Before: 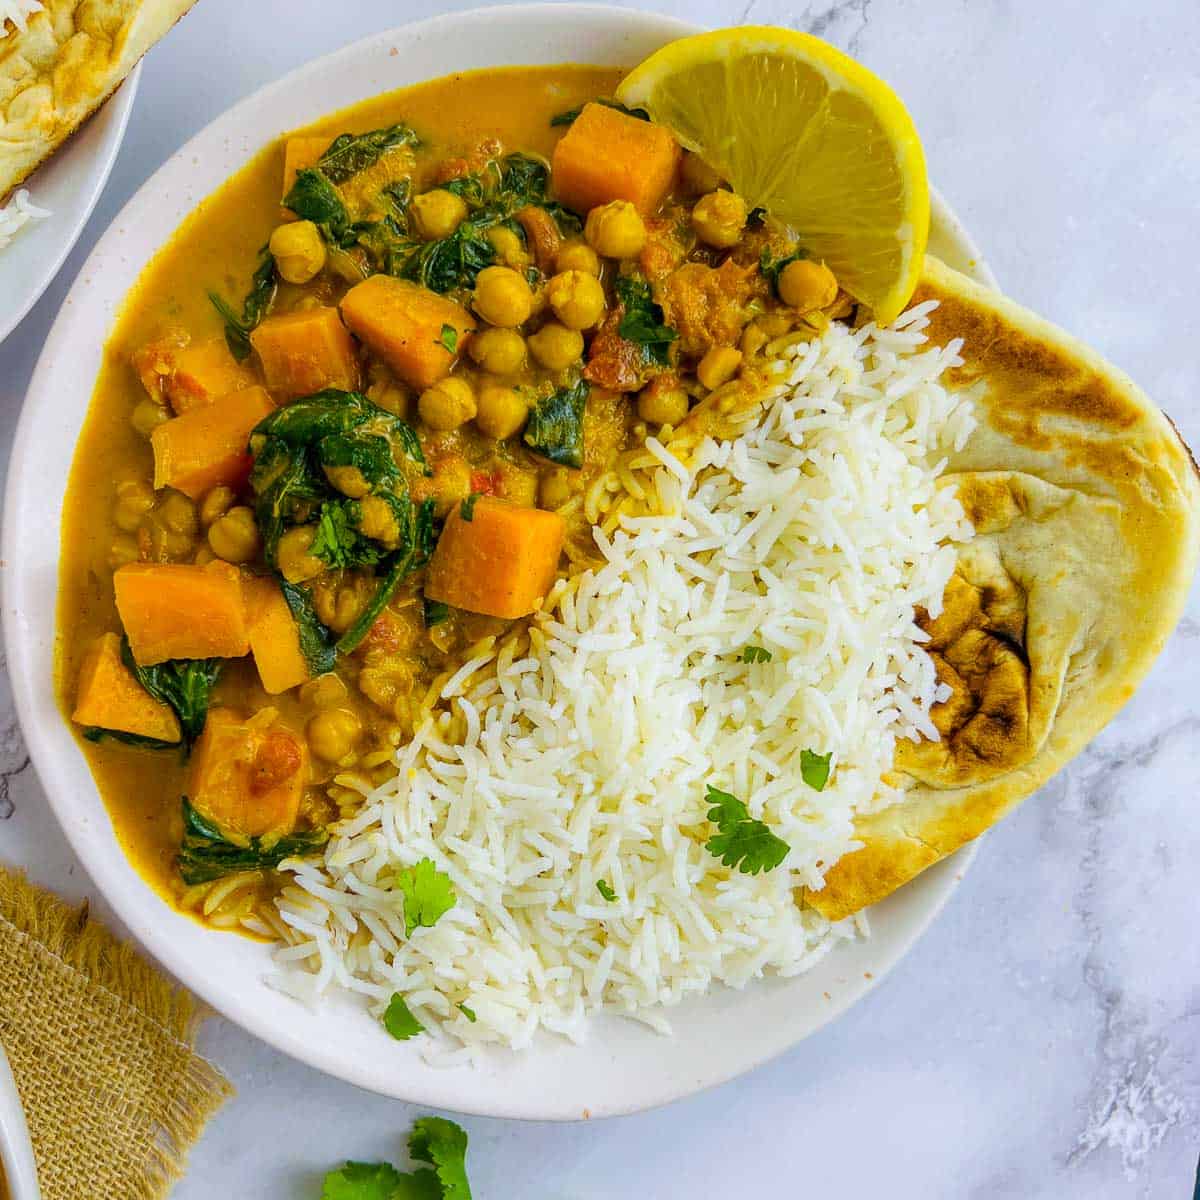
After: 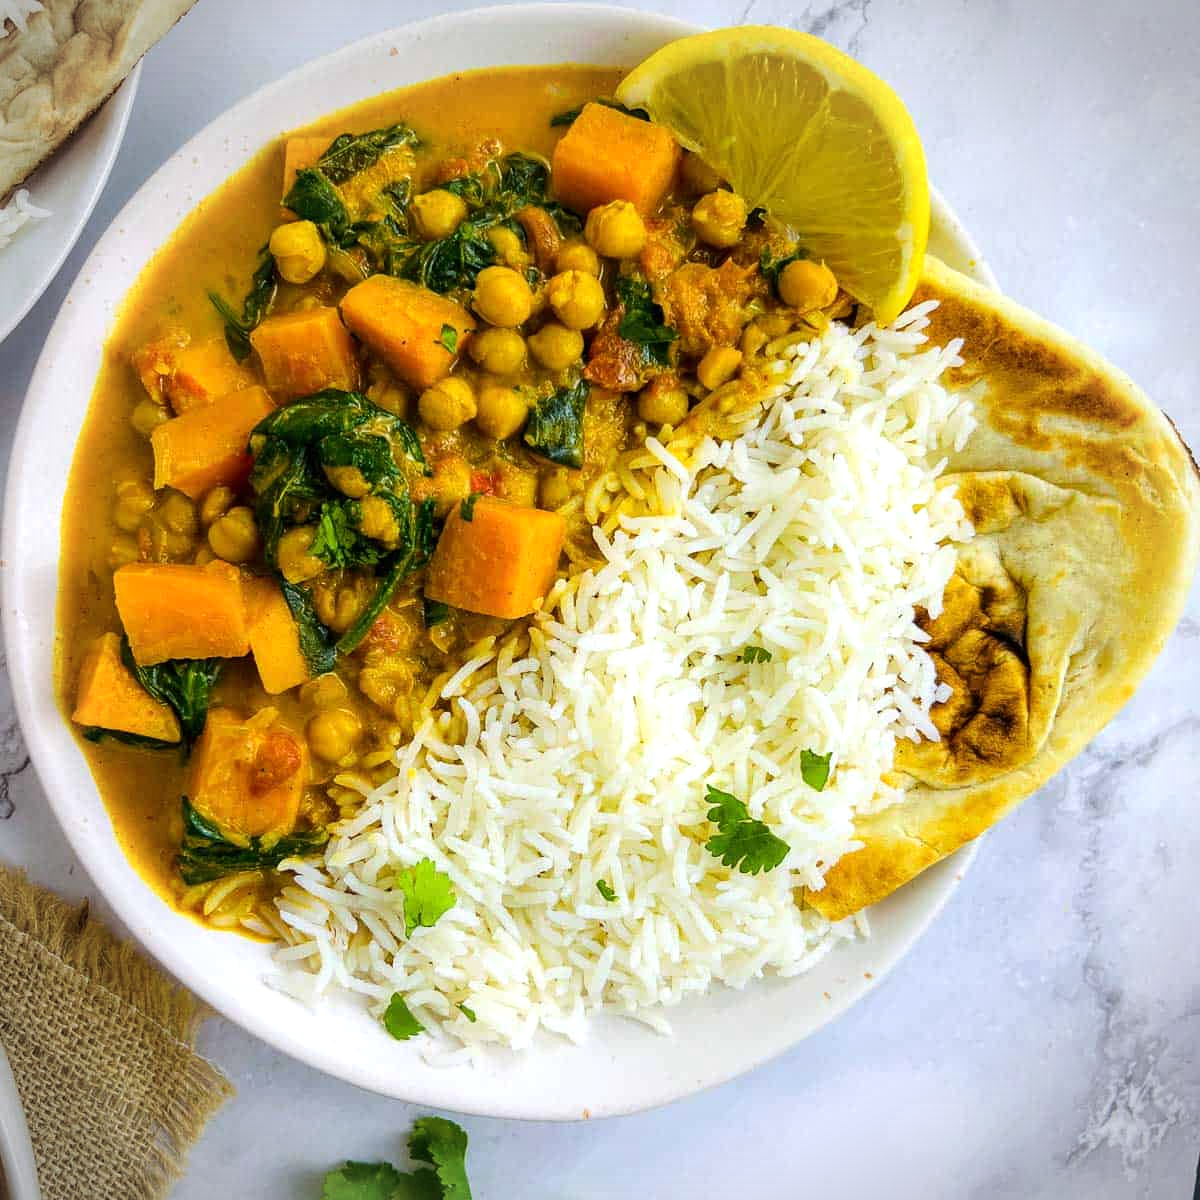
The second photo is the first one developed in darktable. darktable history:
tone equalizer: -8 EV -0.381 EV, -7 EV -0.419 EV, -6 EV -0.369 EV, -5 EV -0.193 EV, -3 EV 0.226 EV, -2 EV 0.325 EV, -1 EV 0.385 EV, +0 EV 0.417 EV, edges refinement/feathering 500, mask exposure compensation -1.57 EV, preserve details no
vignetting: fall-off radius 61.25%, dithering 8-bit output
